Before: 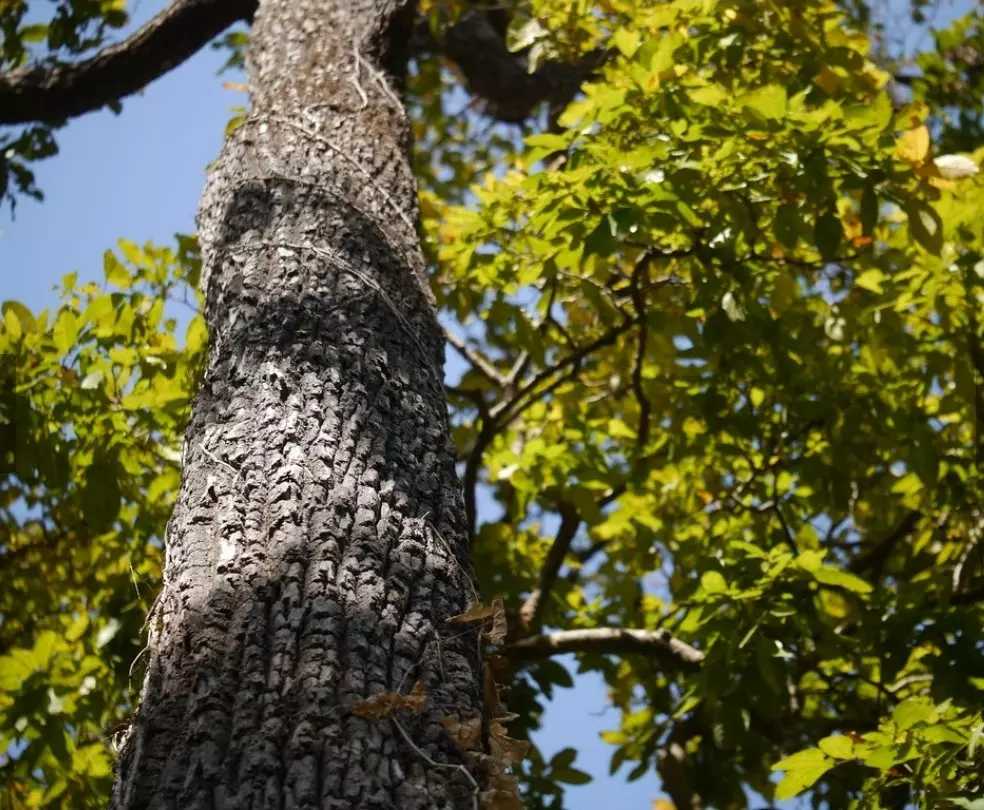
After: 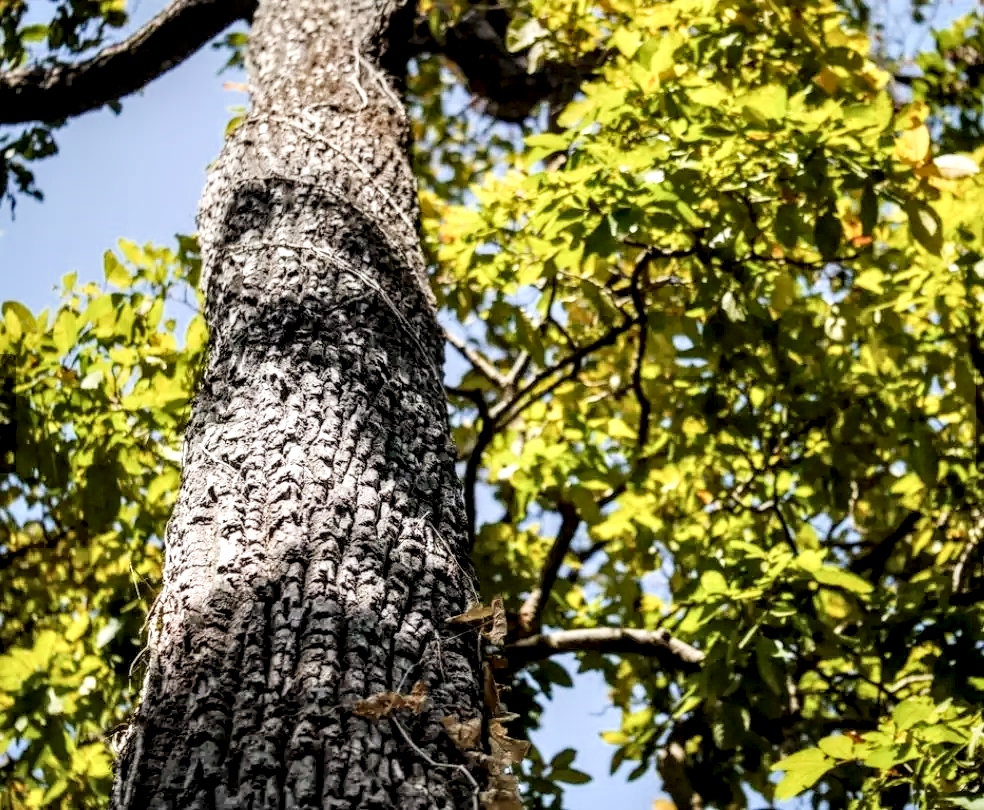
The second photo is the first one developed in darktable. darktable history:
filmic rgb: black relative exposure -7.65 EV, white relative exposure 4.56 EV, hardness 3.61
exposure: black level correction 0, exposure 1.1 EV, compensate exposure bias true, compensate highlight preservation false
local contrast: highlights 19%, detail 186%
